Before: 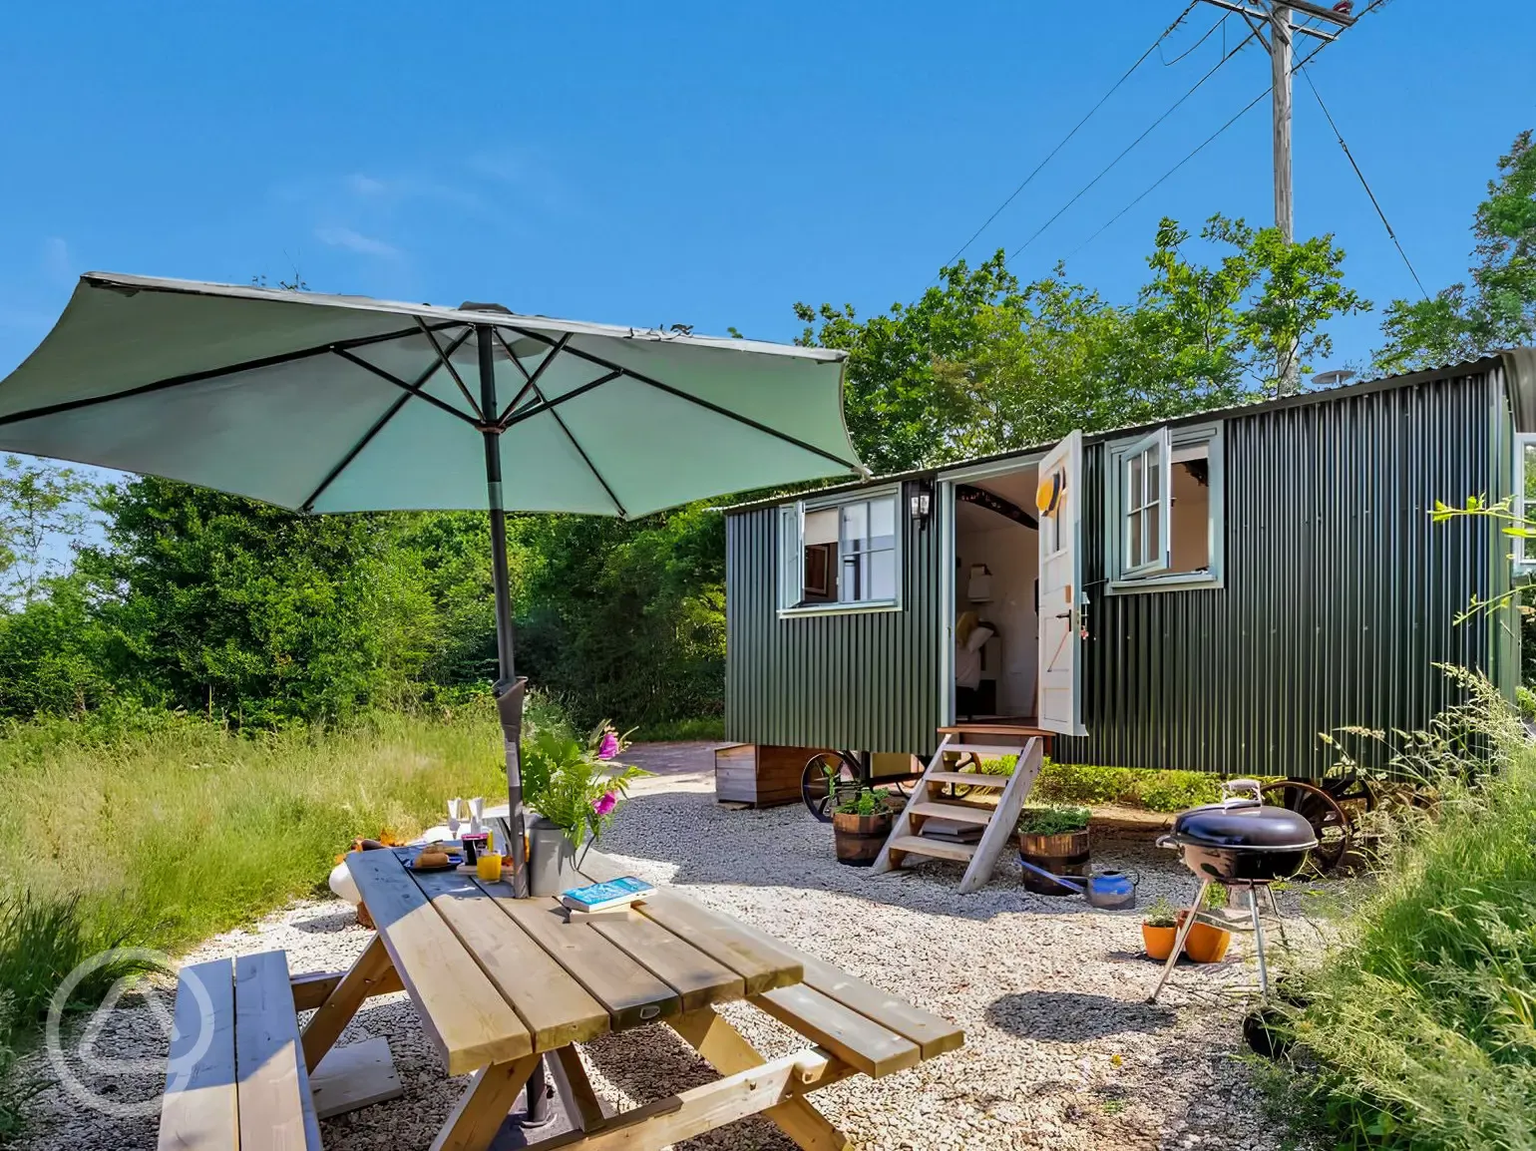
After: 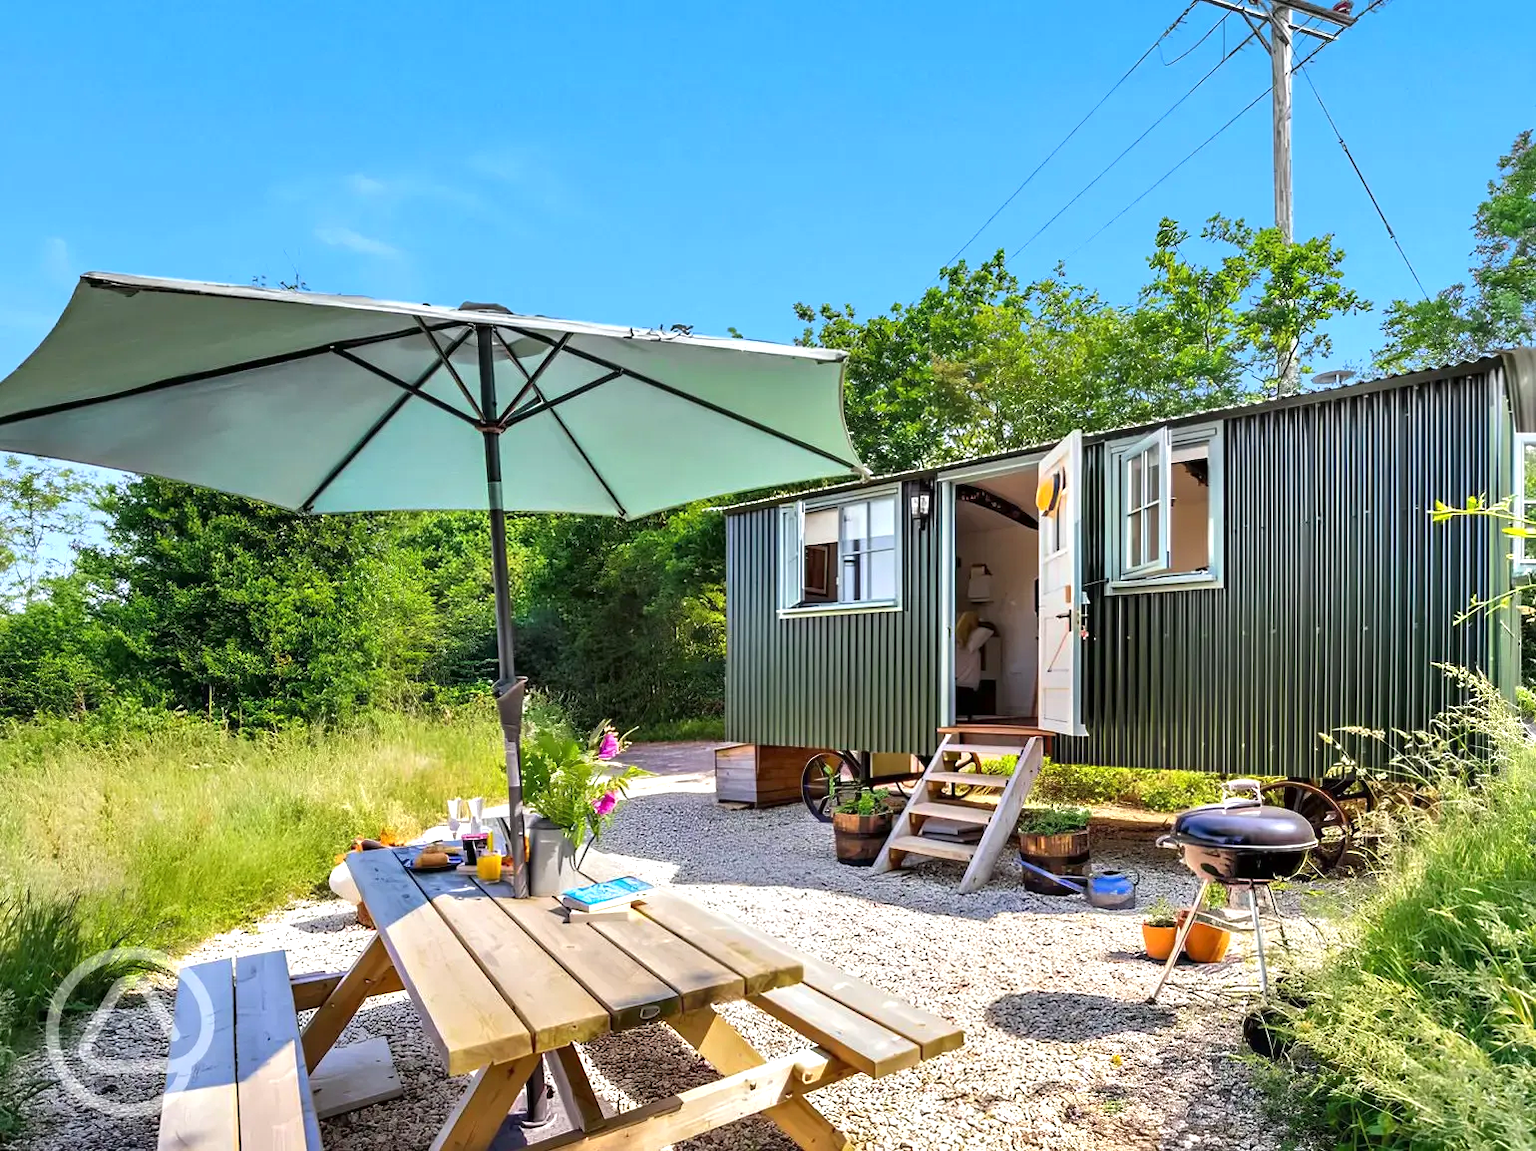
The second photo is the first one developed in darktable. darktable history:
exposure: exposure 0.692 EV, compensate highlight preservation false
